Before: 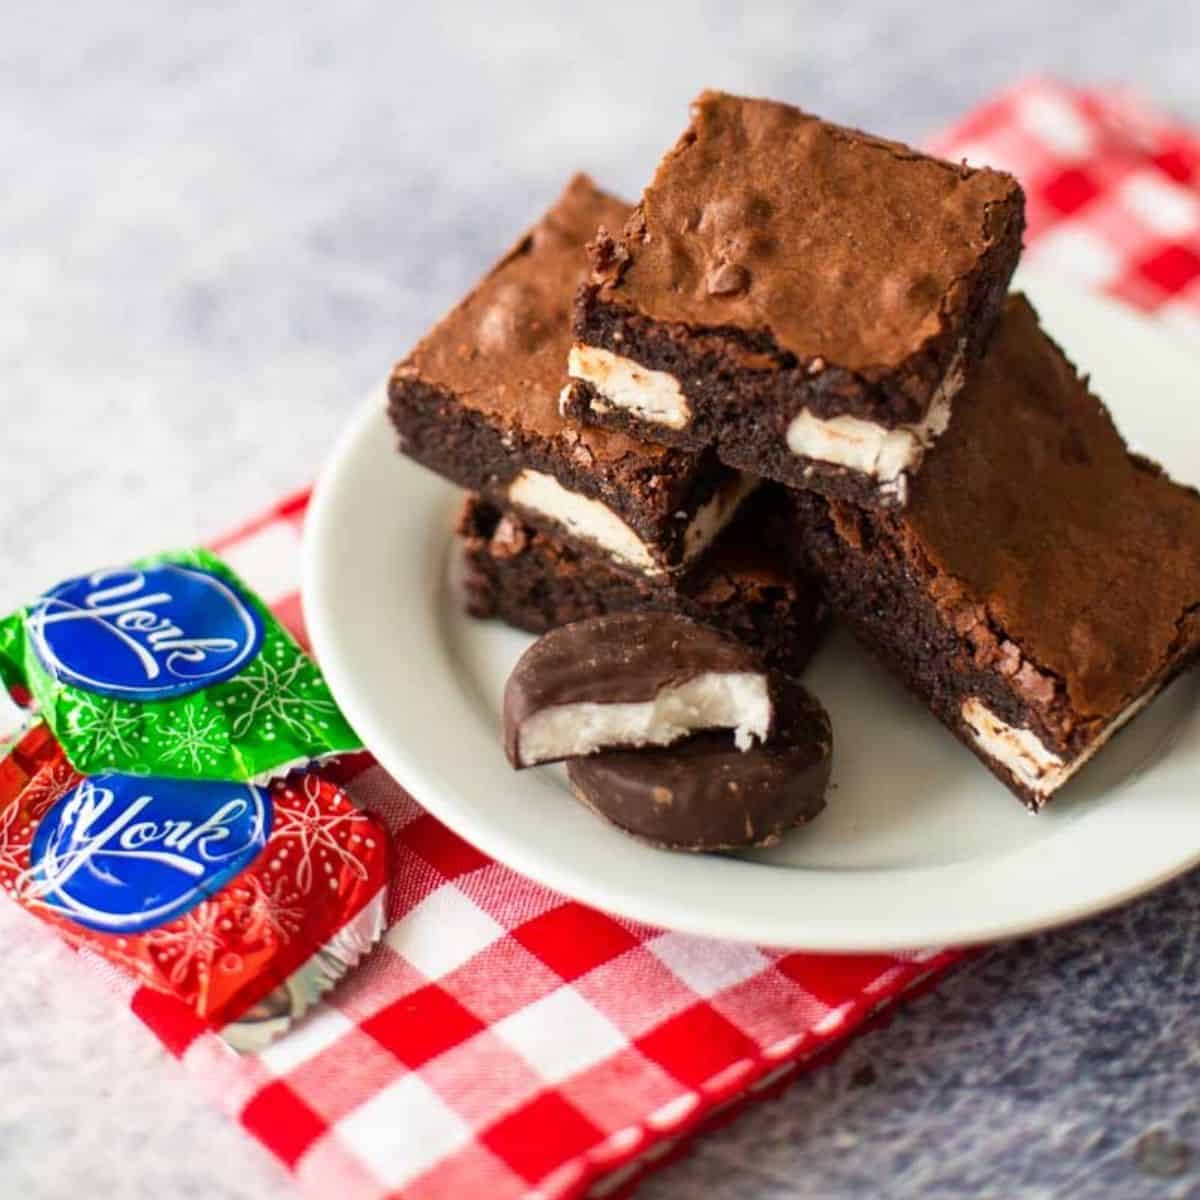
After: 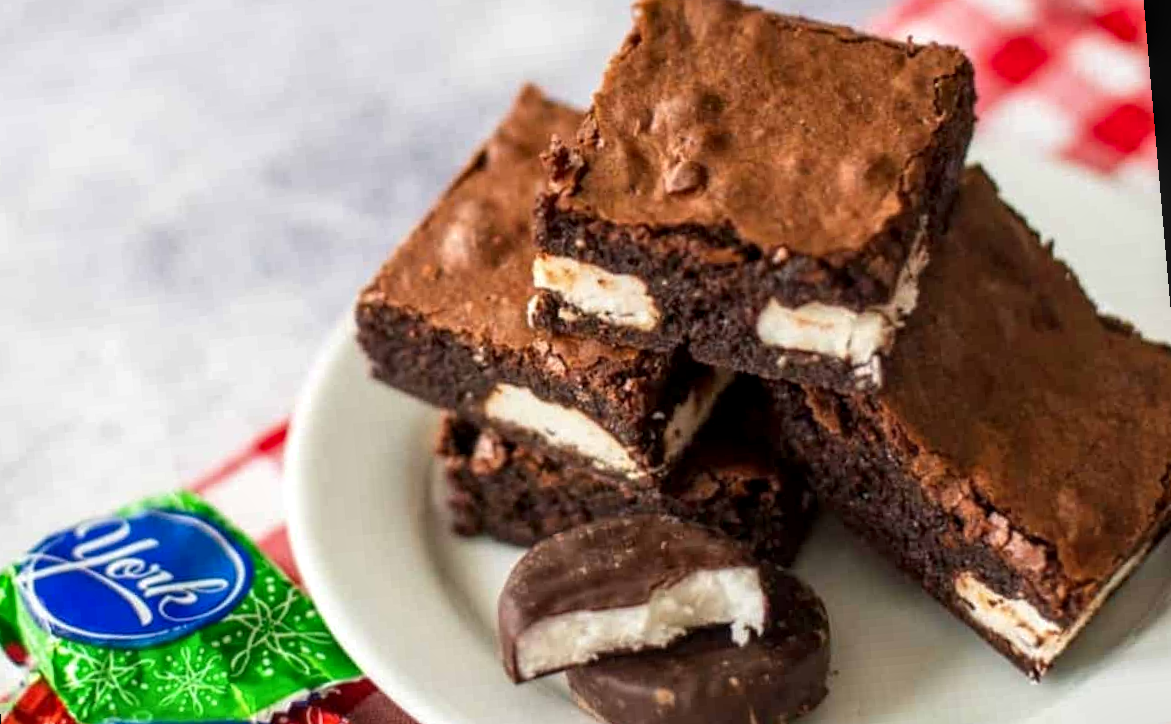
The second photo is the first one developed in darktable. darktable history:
local contrast: detail 130%
crop: bottom 28.576%
rotate and perspective: rotation -5°, crop left 0.05, crop right 0.952, crop top 0.11, crop bottom 0.89
